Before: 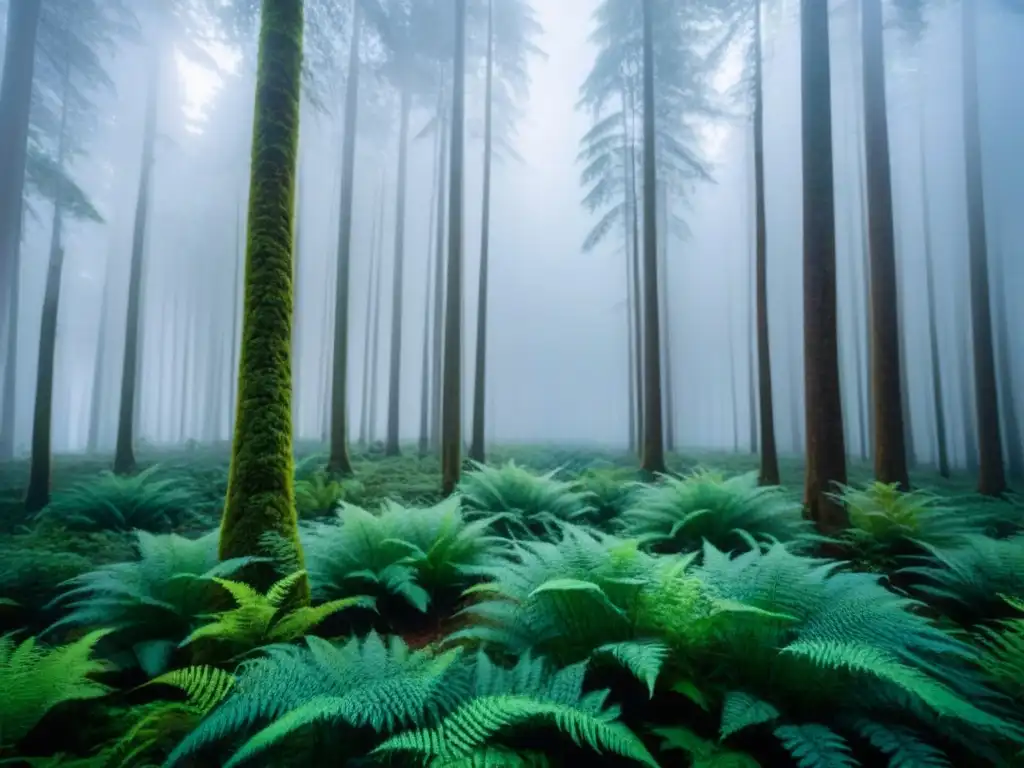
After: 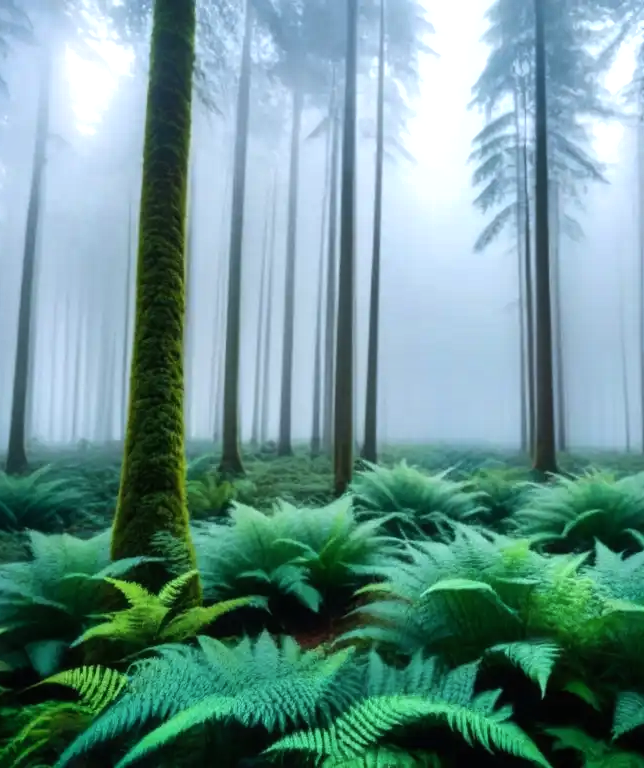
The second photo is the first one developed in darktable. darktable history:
crop: left 10.572%, right 26.493%
tone equalizer: -8 EV -0.385 EV, -7 EV -0.38 EV, -6 EV -0.357 EV, -5 EV -0.244 EV, -3 EV 0.193 EV, -2 EV 0.348 EV, -1 EV 0.393 EV, +0 EV 0.415 EV, edges refinement/feathering 500, mask exposure compensation -1.57 EV, preserve details guided filter
shadows and highlights: low approximation 0.01, soften with gaussian
